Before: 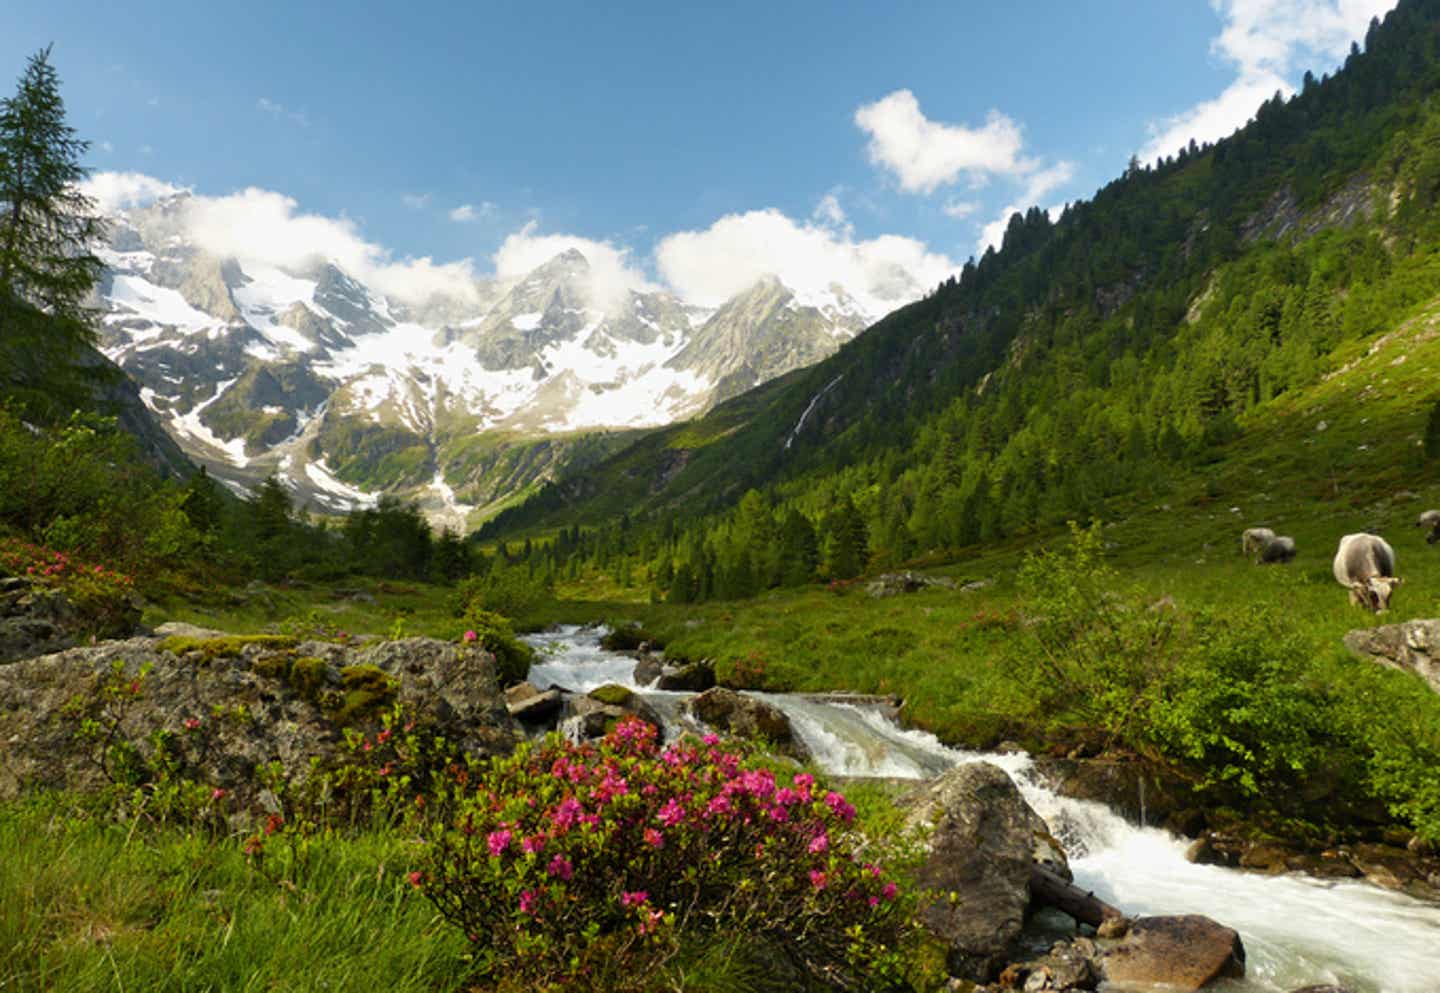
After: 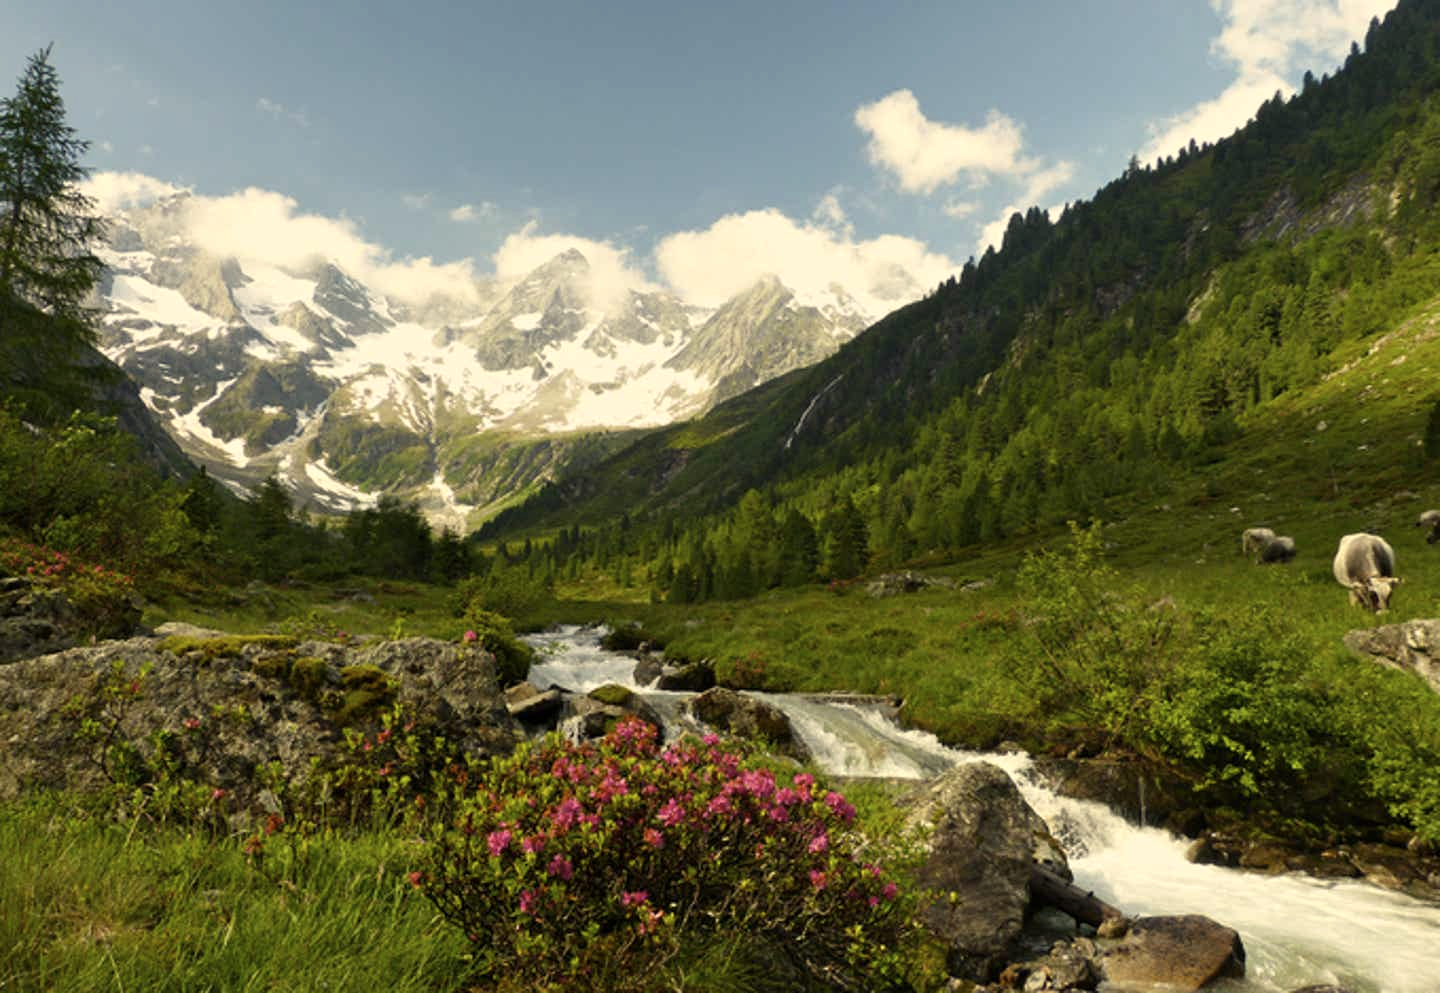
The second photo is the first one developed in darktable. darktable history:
contrast brightness saturation: contrast 0.064, brightness -0.013, saturation -0.24
color correction: highlights a* 1.34, highlights b* 17.27
